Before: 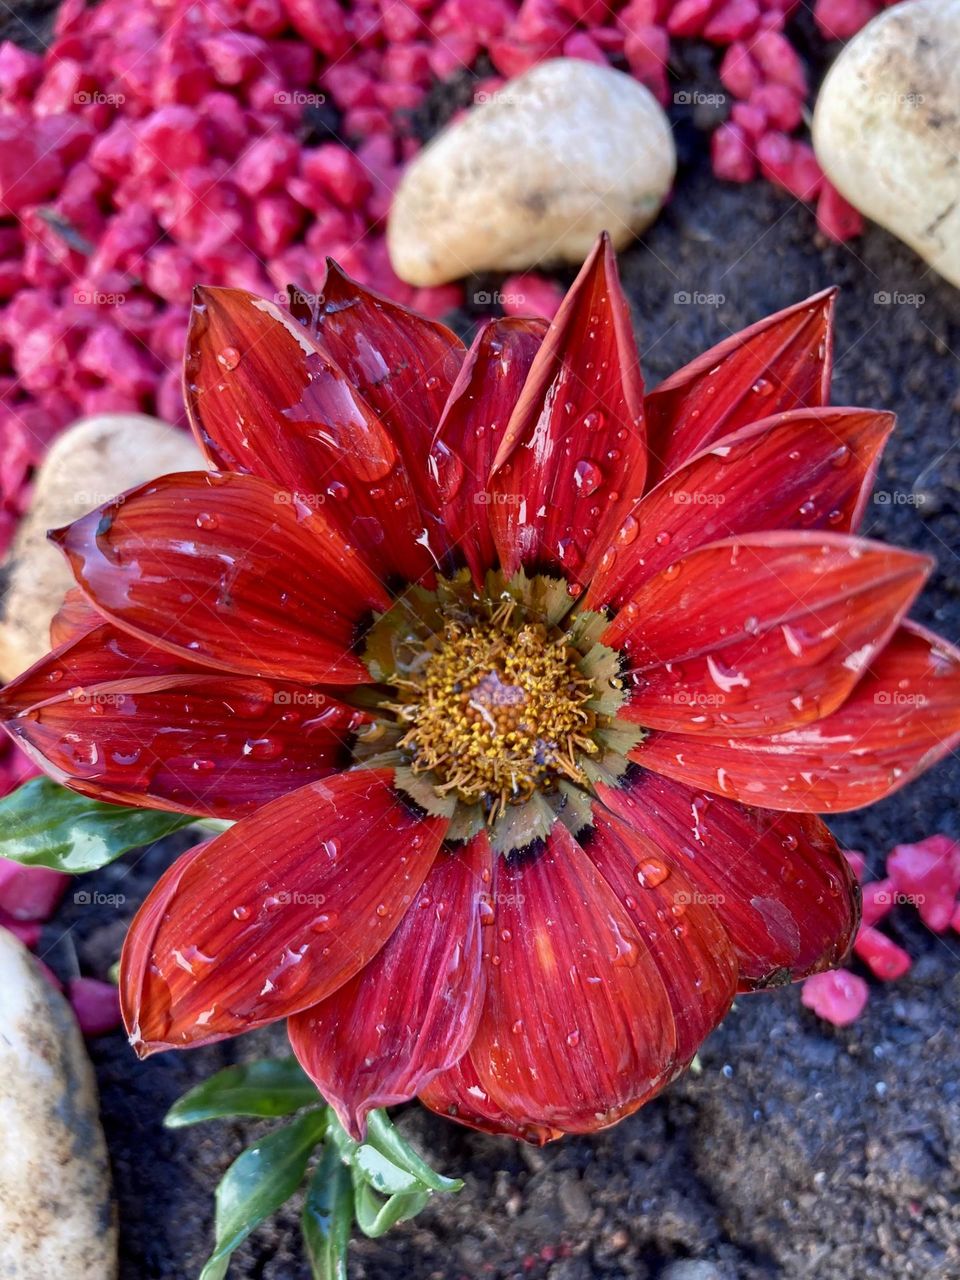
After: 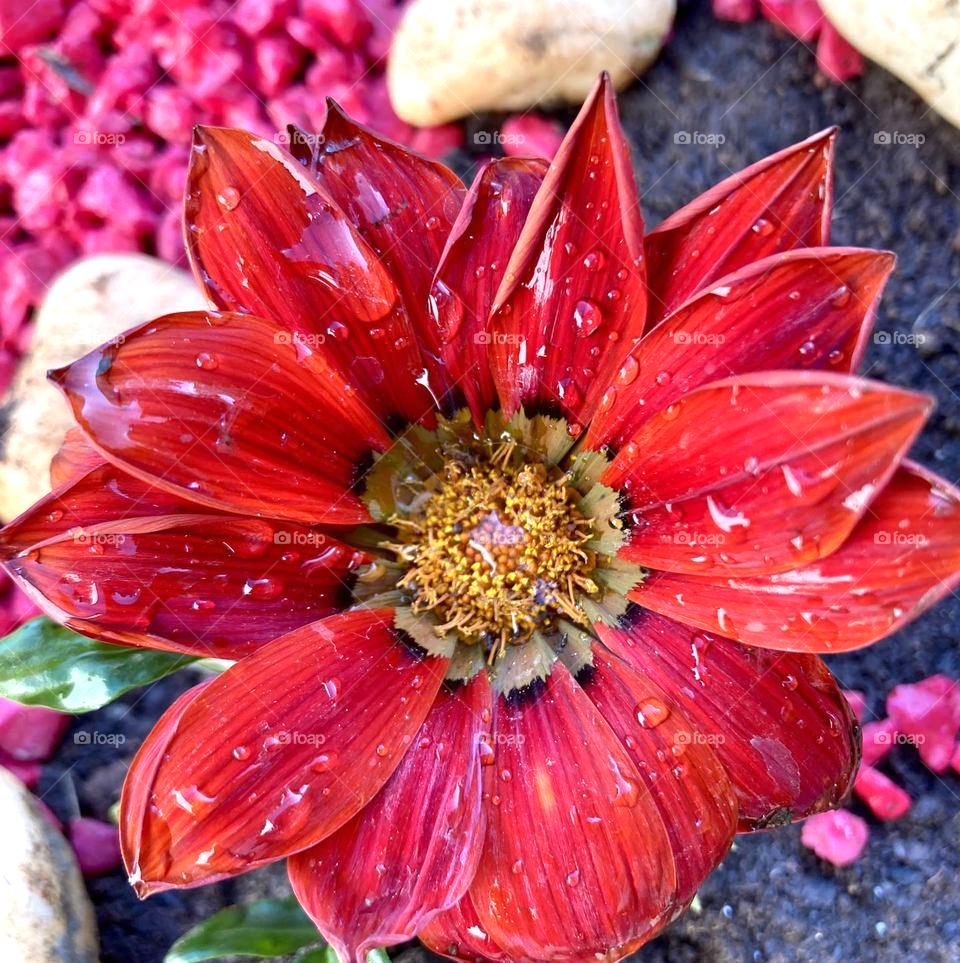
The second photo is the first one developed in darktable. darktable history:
crop and rotate: top 12.55%, bottom 12.186%
exposure: exposure 0.61 EV, compensate highlight preservation false
